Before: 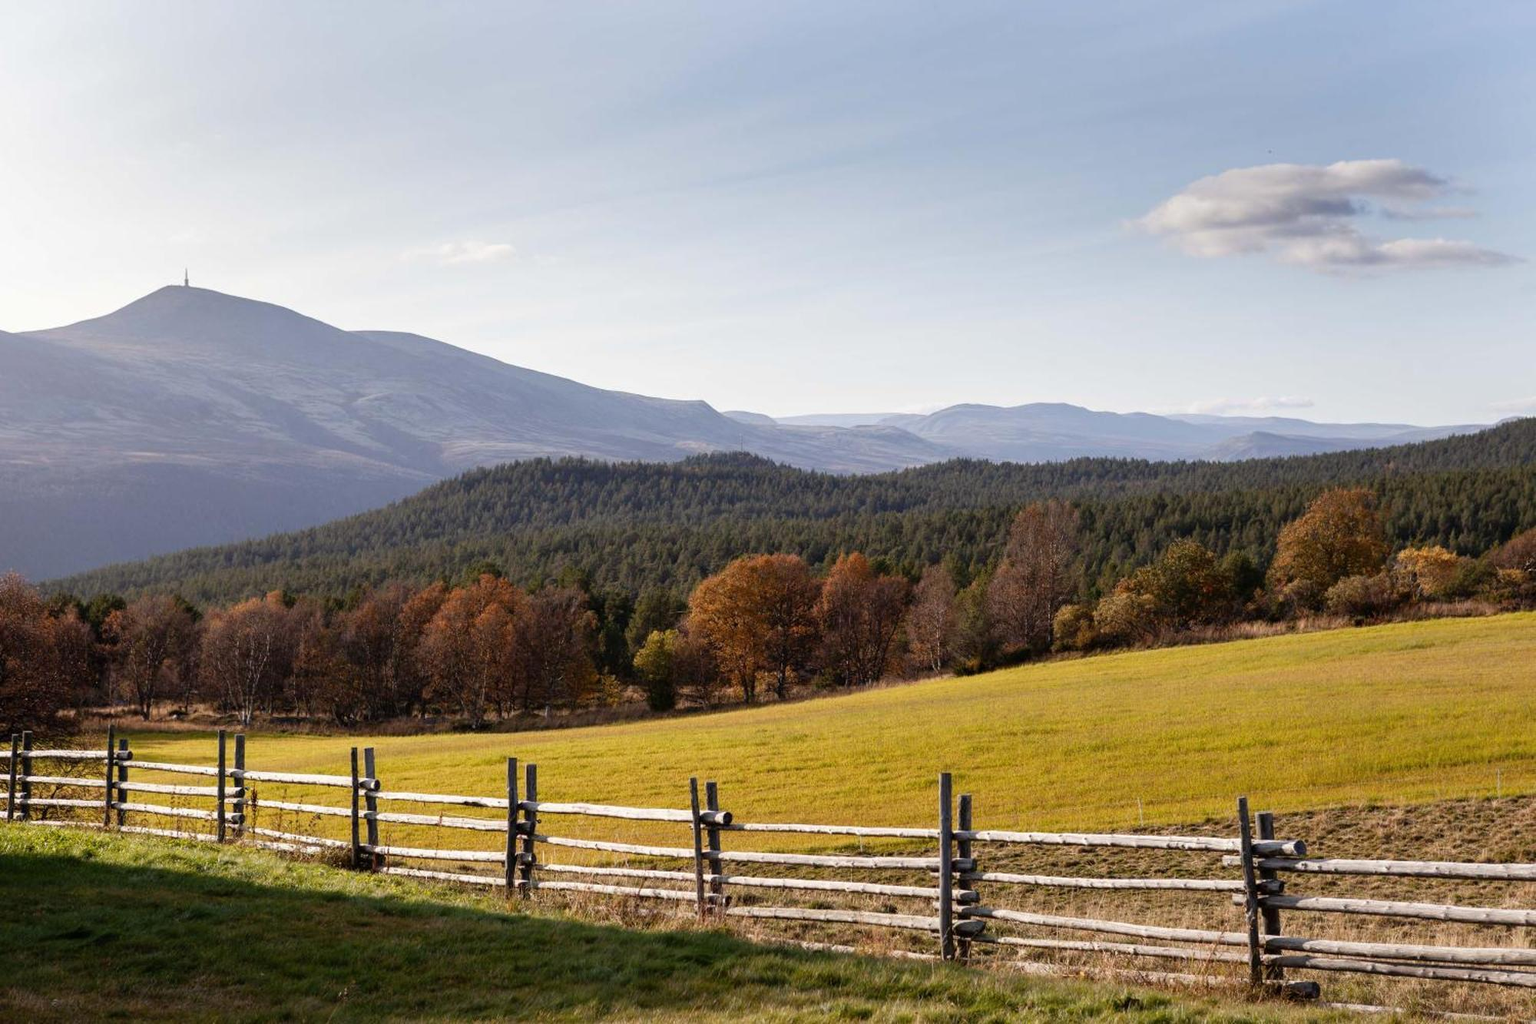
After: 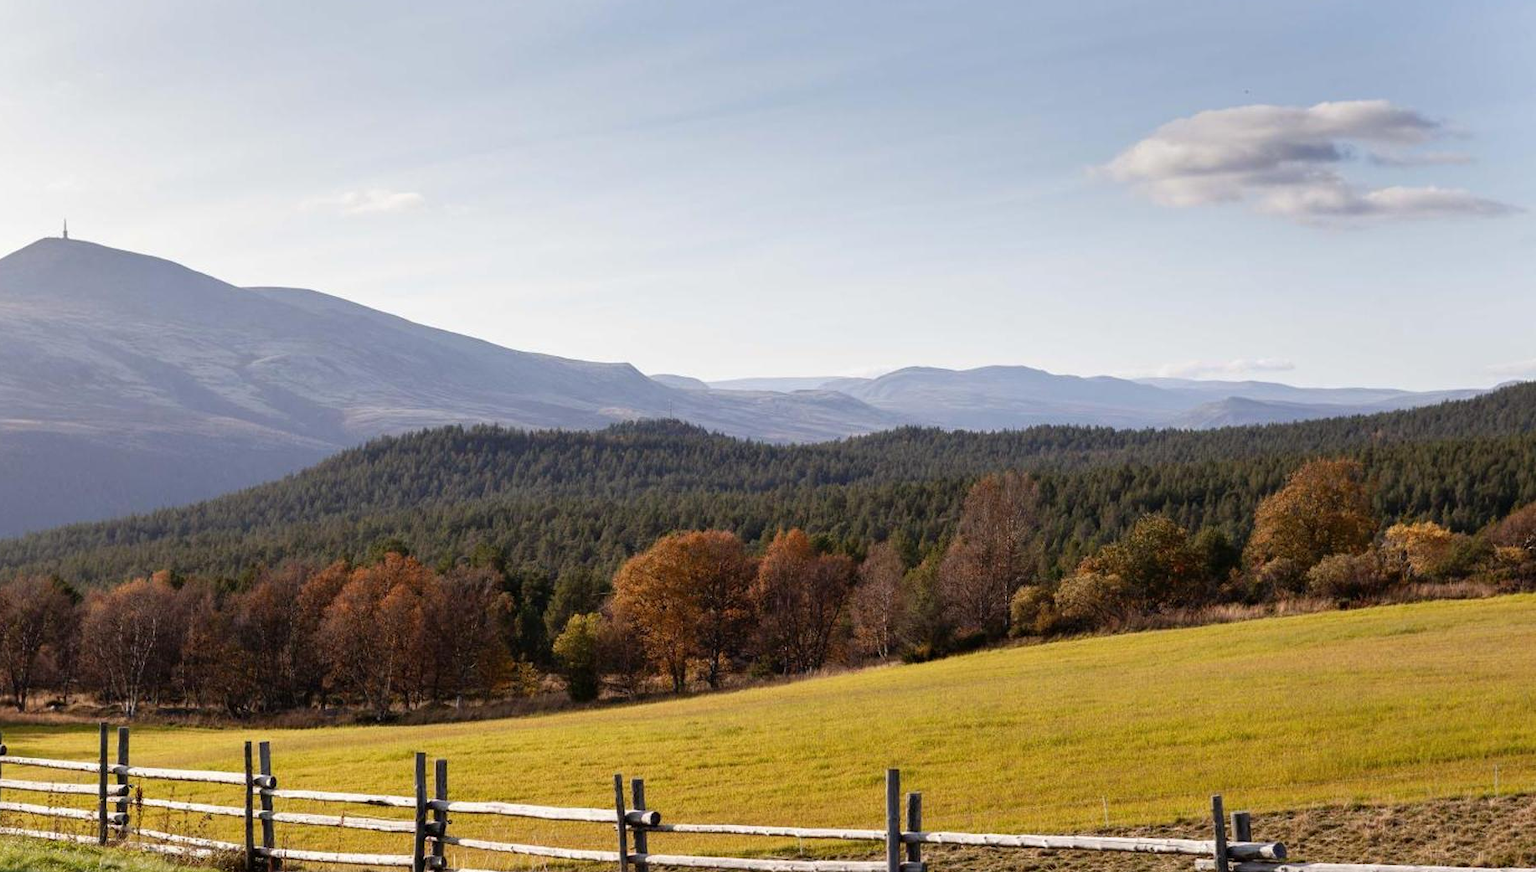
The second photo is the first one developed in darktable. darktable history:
crop: left 8.267%, top 6.605%, bottom 15.224%
